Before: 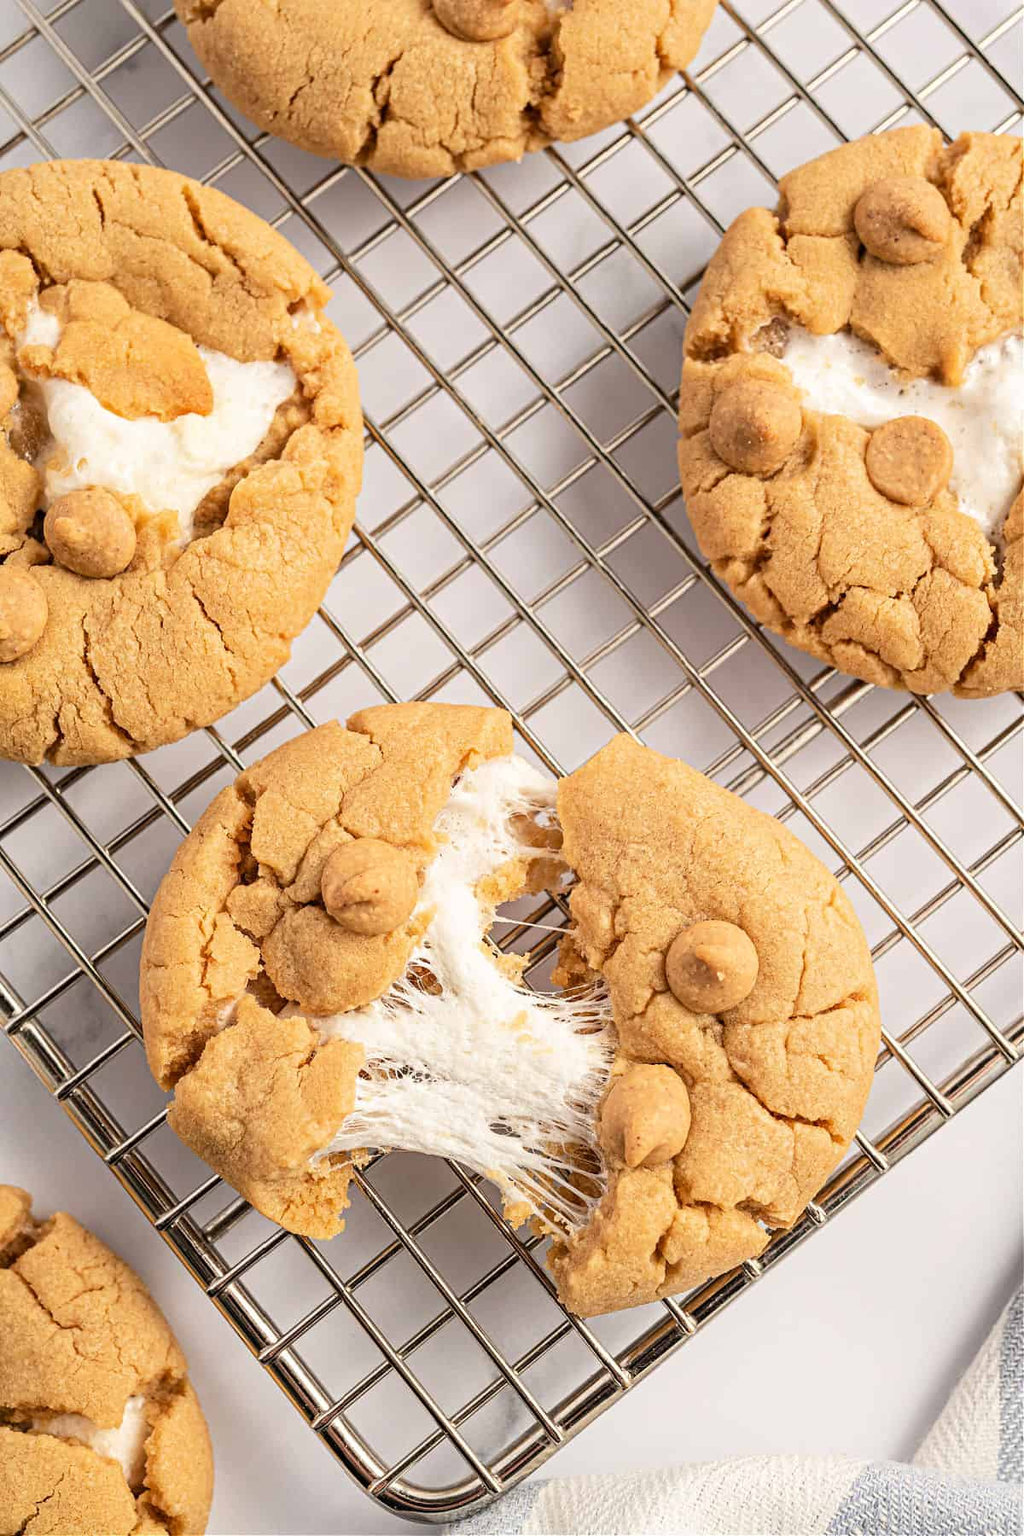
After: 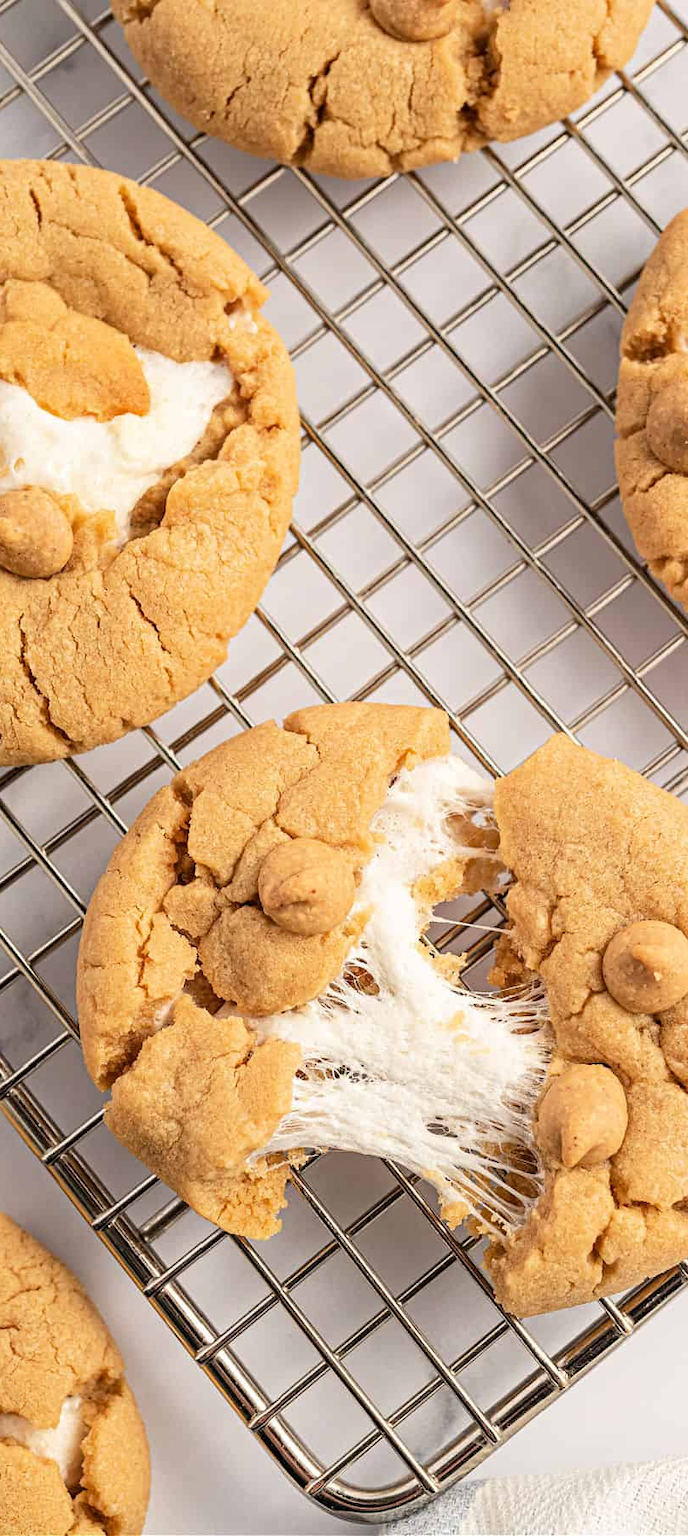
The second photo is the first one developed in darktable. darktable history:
crop and rotate: left 6.203%, right 26.49%
